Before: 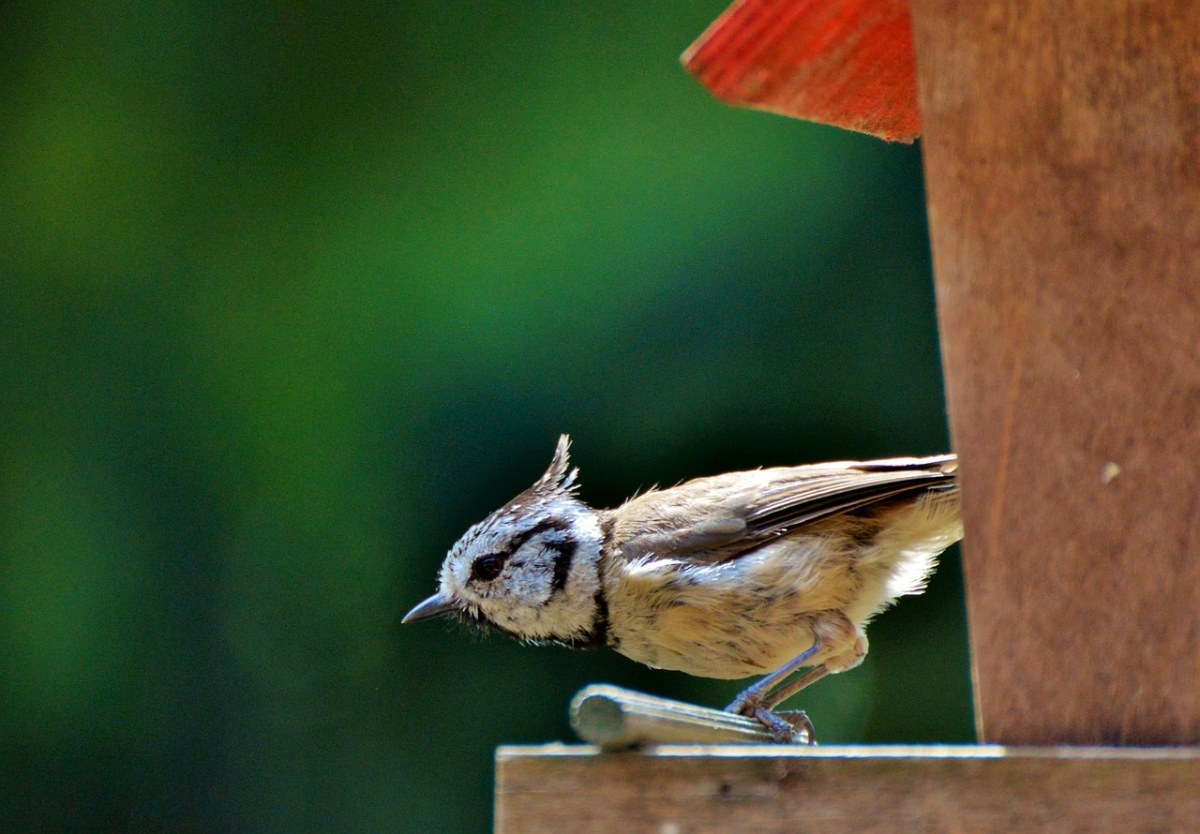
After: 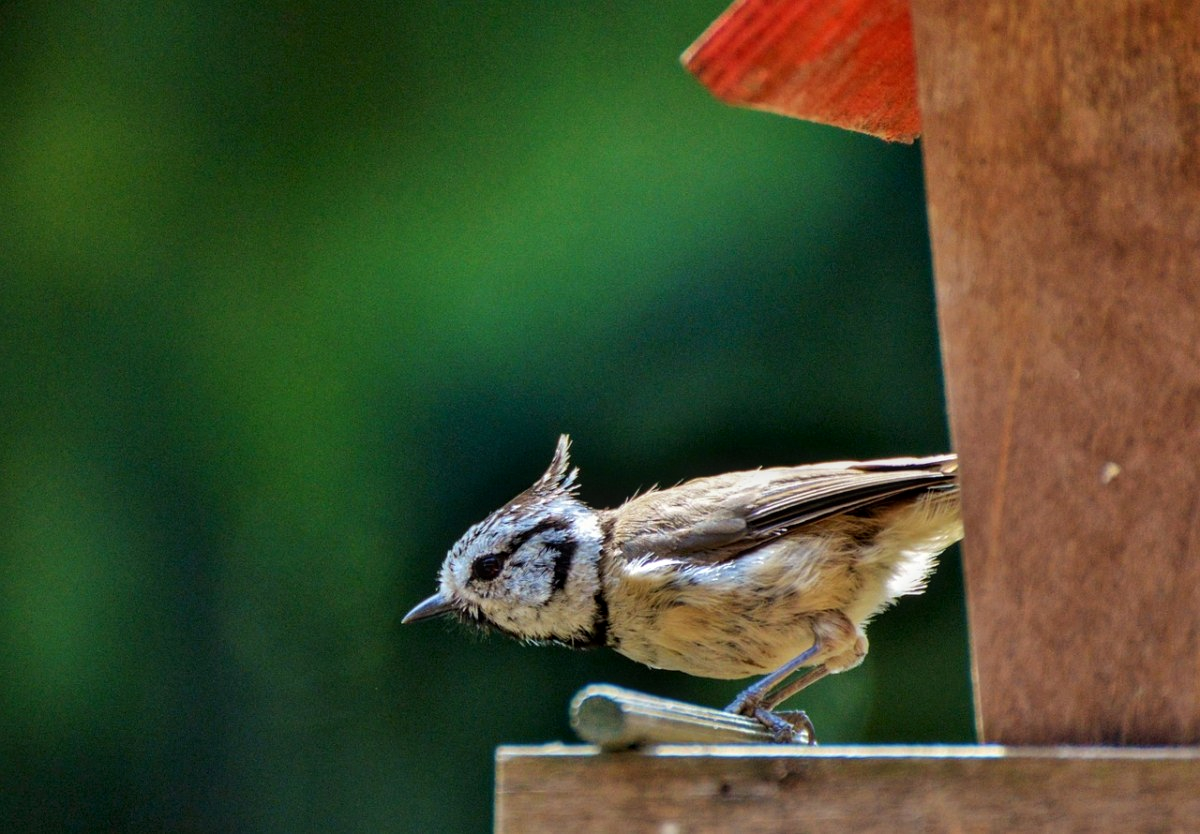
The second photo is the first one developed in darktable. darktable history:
base curve: exposure shift 0, preserve colors none
local contrast: on, module defaults
